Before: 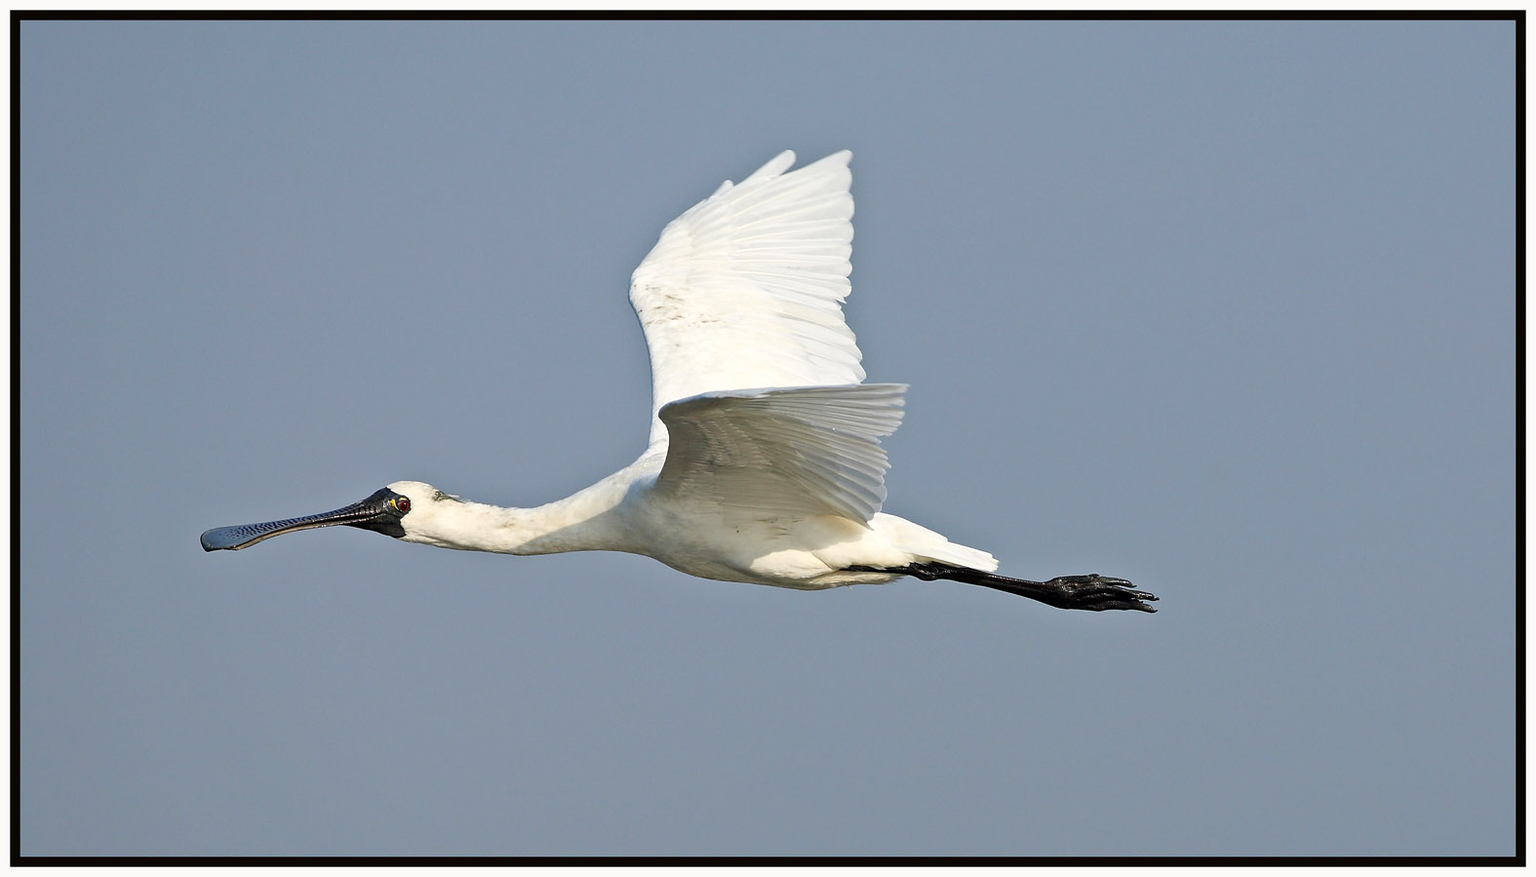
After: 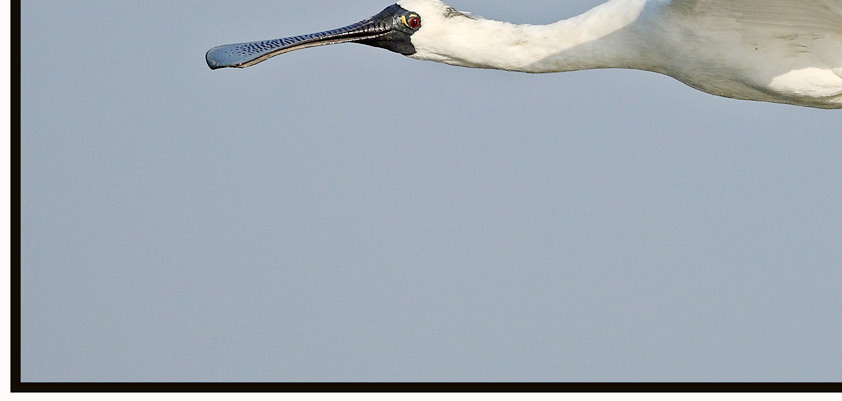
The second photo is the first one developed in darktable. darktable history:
base curve: curves: ch0 [(0, 0) (0.158, 0.273) (0.879, 0.895) (1, 1)], preserve colors none
crop and rotate: top 55.228%, right 46.485%, bottom 0.141%
